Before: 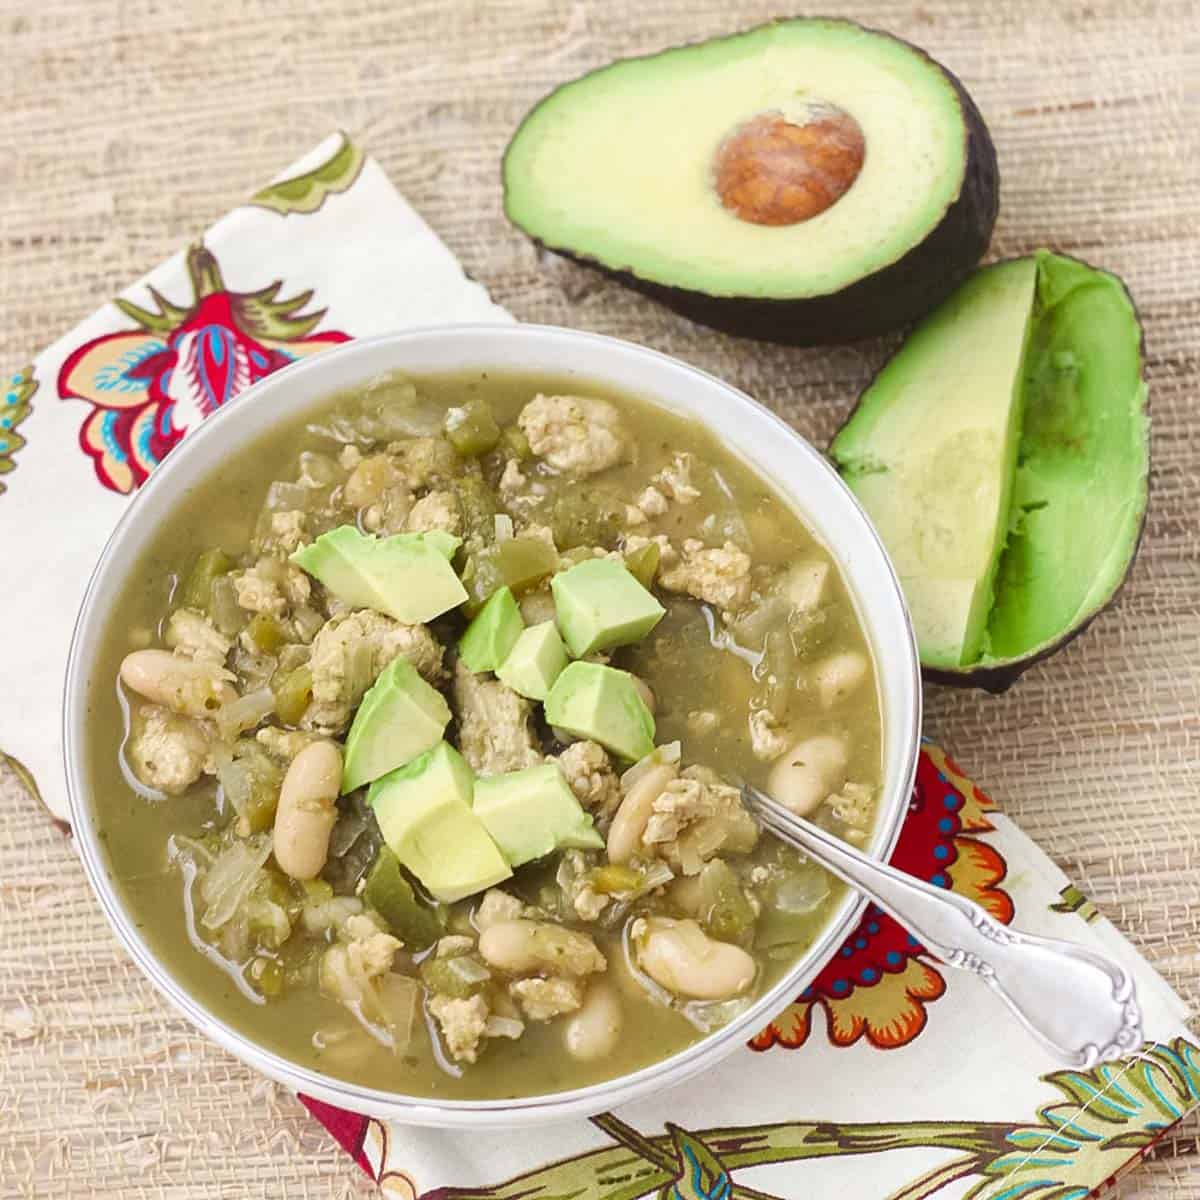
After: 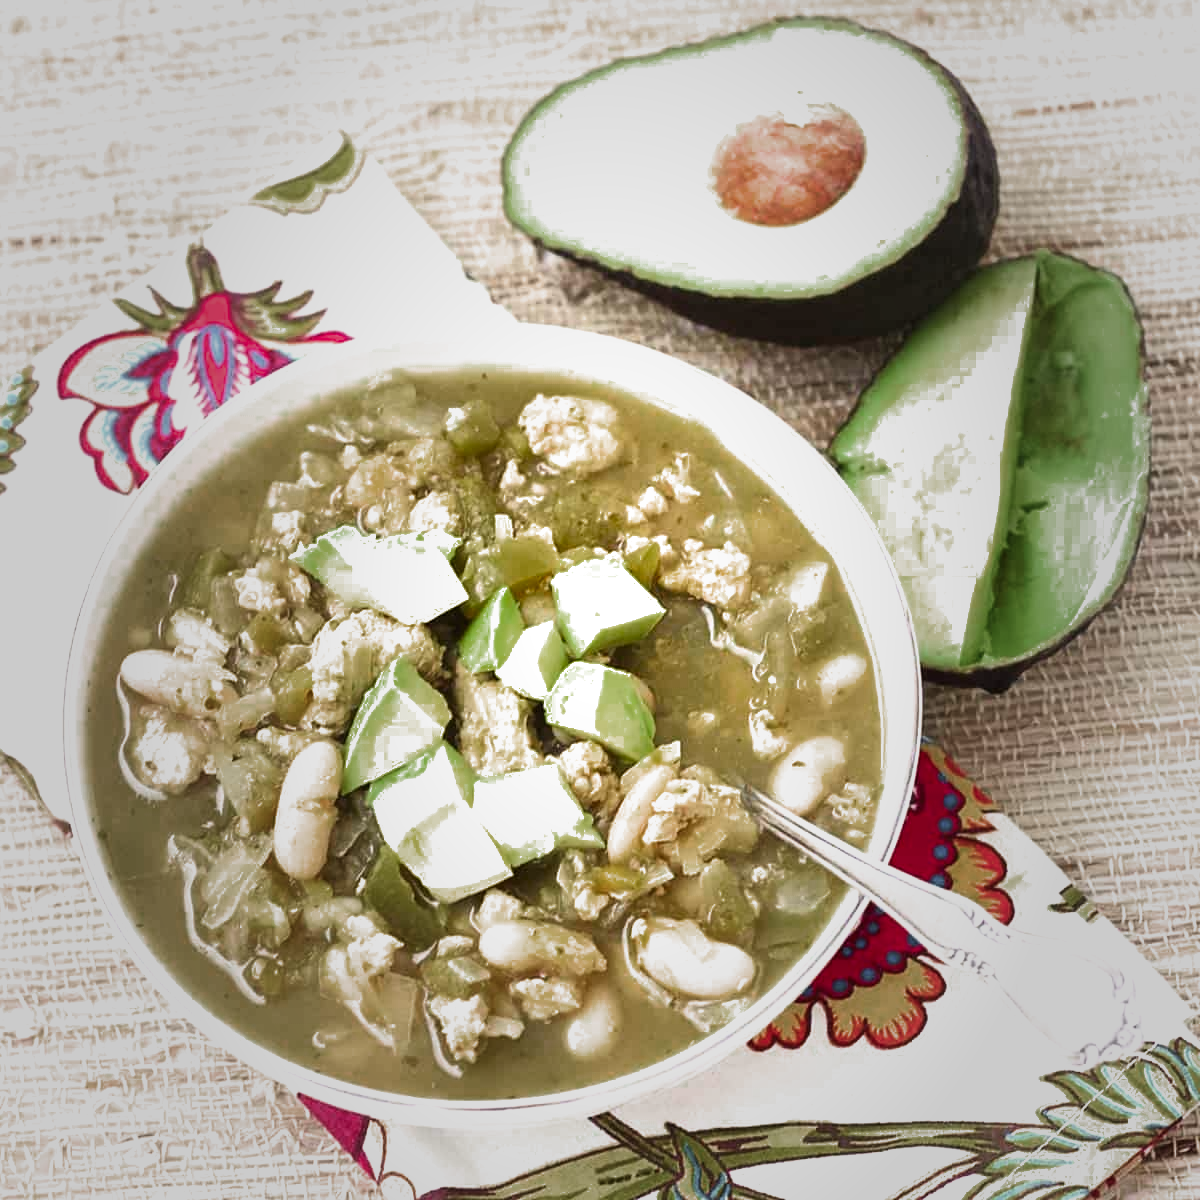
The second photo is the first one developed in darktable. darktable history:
vignetting: fall-off start 16.27%, fall-off radius 100.51%, brightness -0.404, saturation -0.299, width/height ratio 0.714, unbound false
filmic rgb: black relative exposure -9.12 EV, white relative exposure 2.32 EV, hardness 7.45
color zones: curves: ch0 [(0, 0.48) (0.209, 0.398) (0.305, 0.332) (0.429, 0.493) (0.571, 0.5) (0.714, 0.5) (0.857, 0.5) (1, 0.48)]; ch1 [(0, 0.633) (0.143, 0.586) (0.286, 0.489) (0.429, 0.448) (0.571, 0.31) (0.714, 0.335) (0.857, 0.492) (1, 0.633)]; ch2 [(0, 0.448) (0.143, 0.498) (0.286, 0.5) (0.429, 0.5) (0.571, 0.5) (0.714, 0.5) (0.857, 0.5) (1, 0.448)]
exposure: black level correction 0, exposure 0.498 EV, compensate highlight preservation false
